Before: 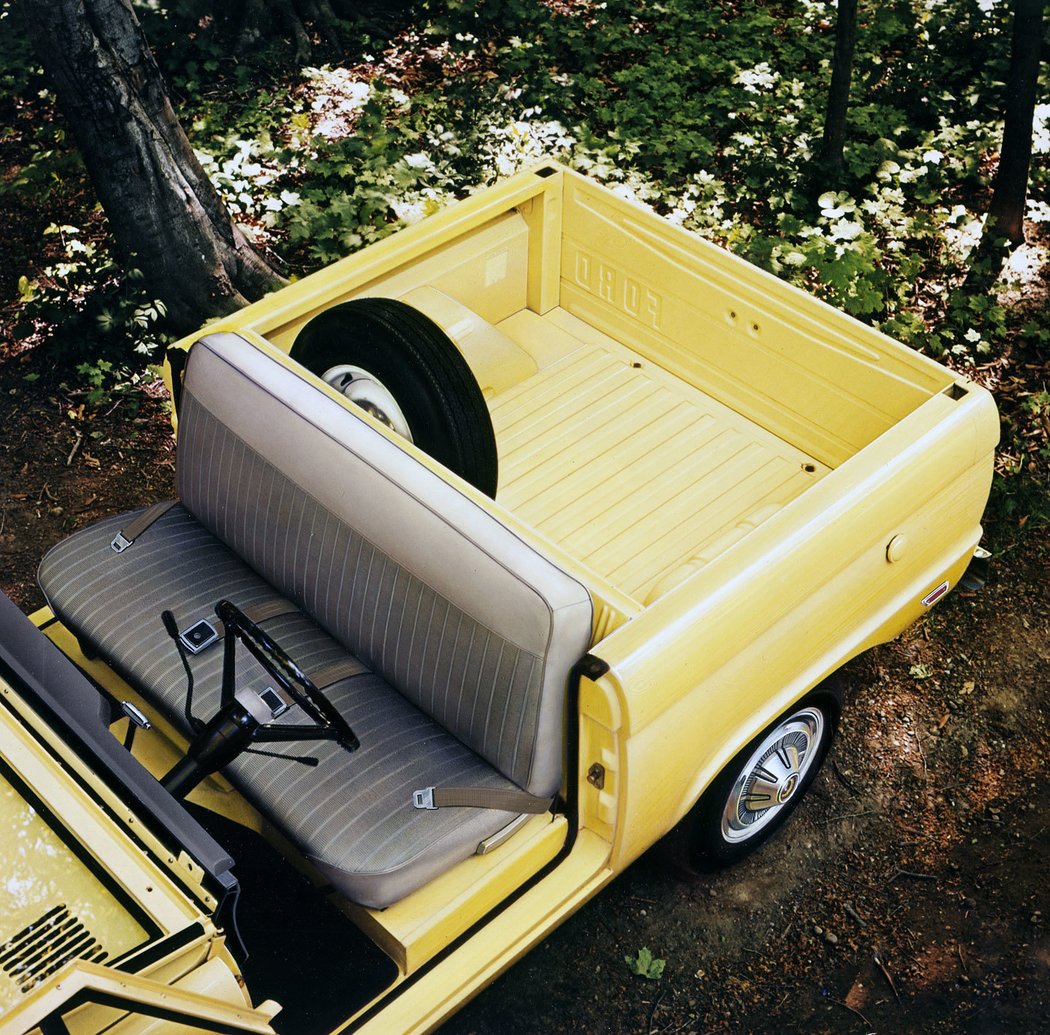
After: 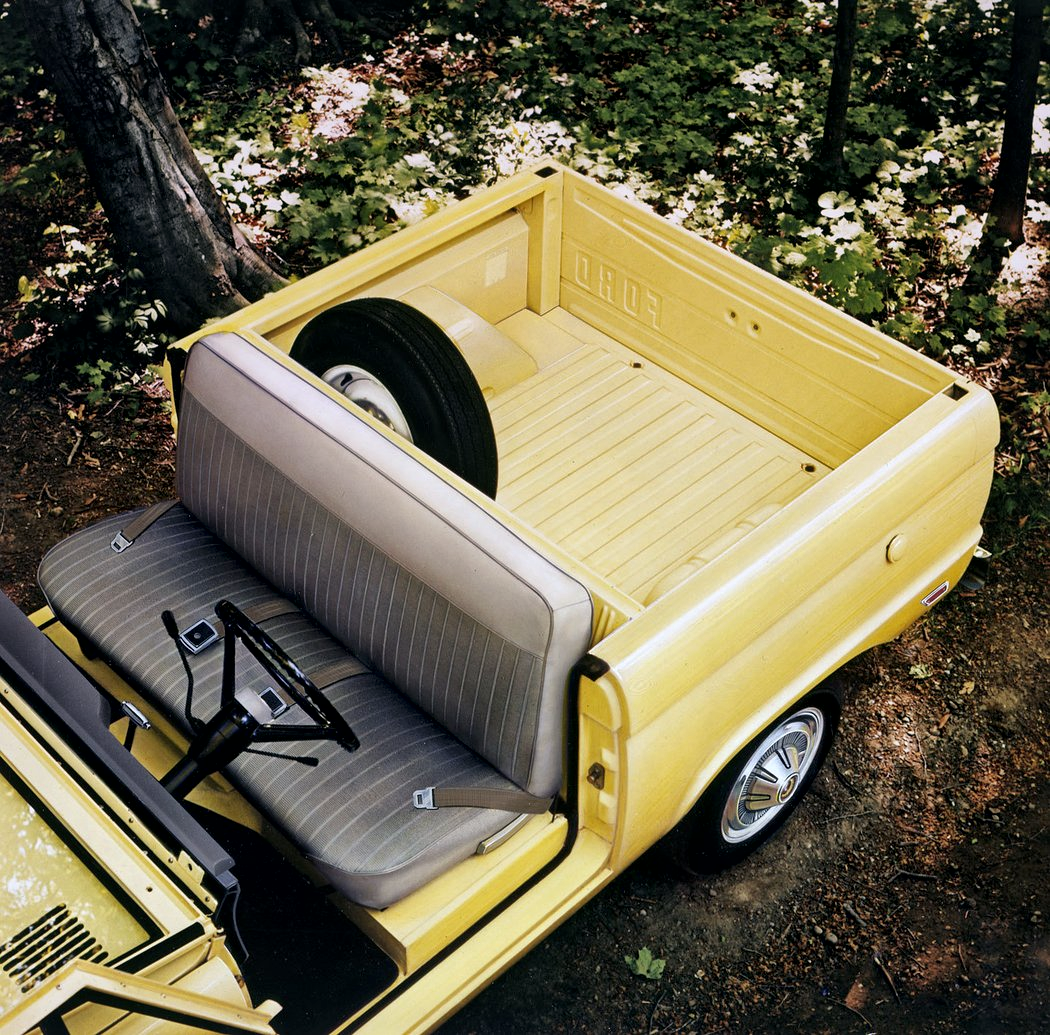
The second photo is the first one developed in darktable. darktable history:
local contrast: mode bilateral grid, contrast 20, coarseness 50, detail 150%, midtone range 0.2
graduated density: density 0.38 EV, hardness 21%, rotation -6.11°, saturation 32%
